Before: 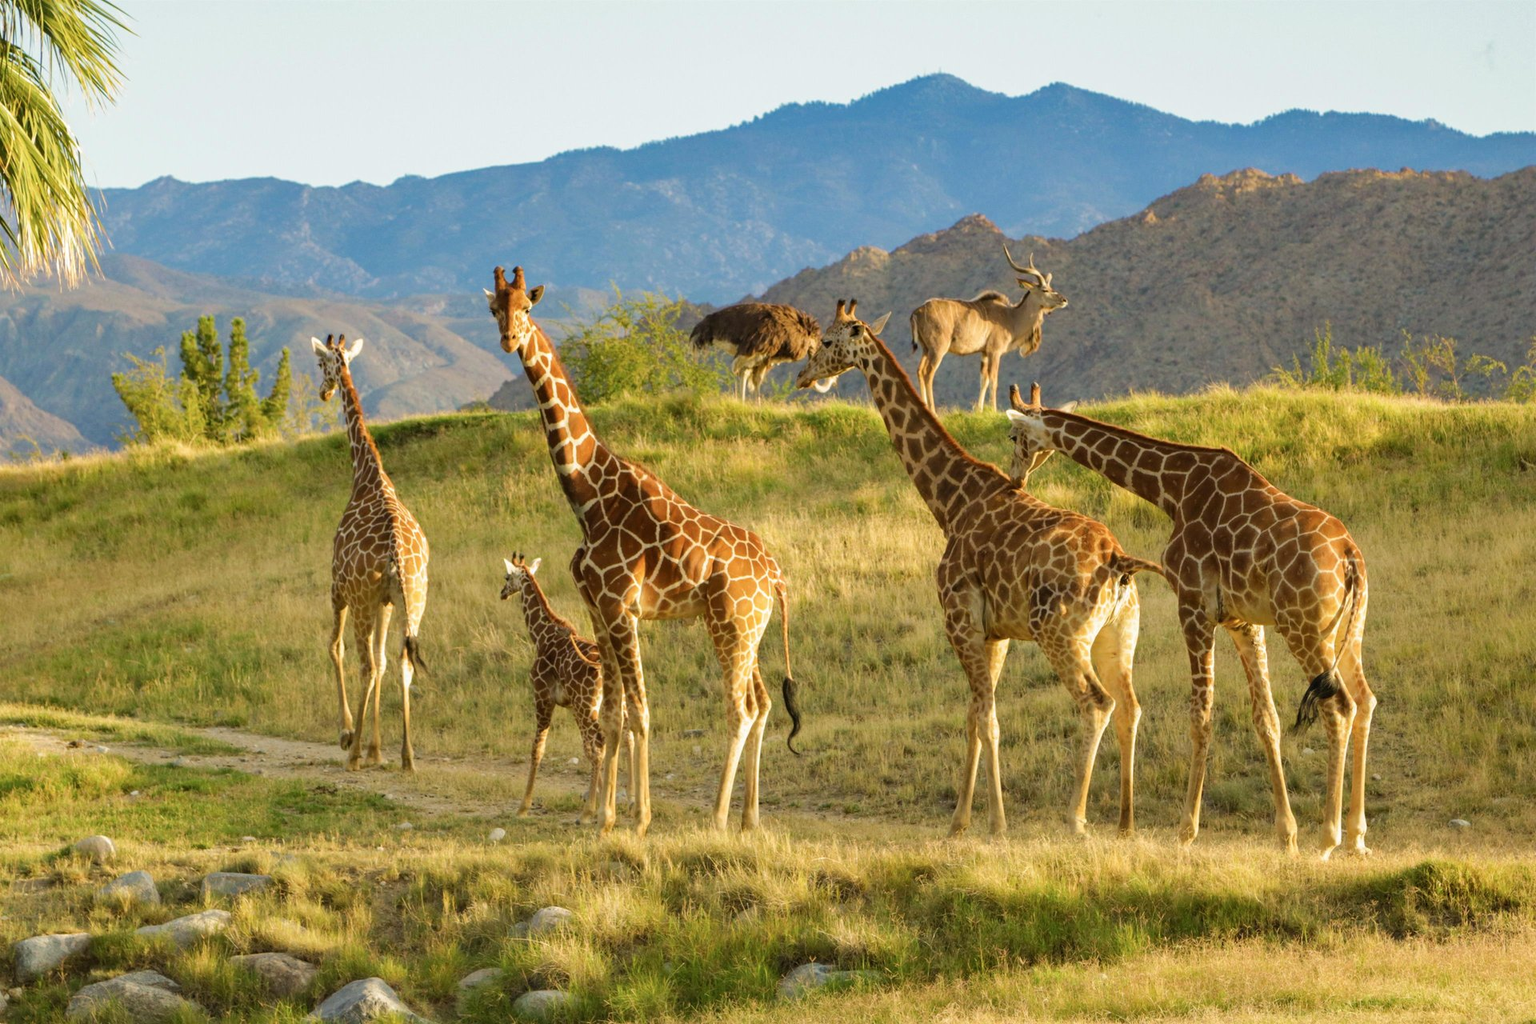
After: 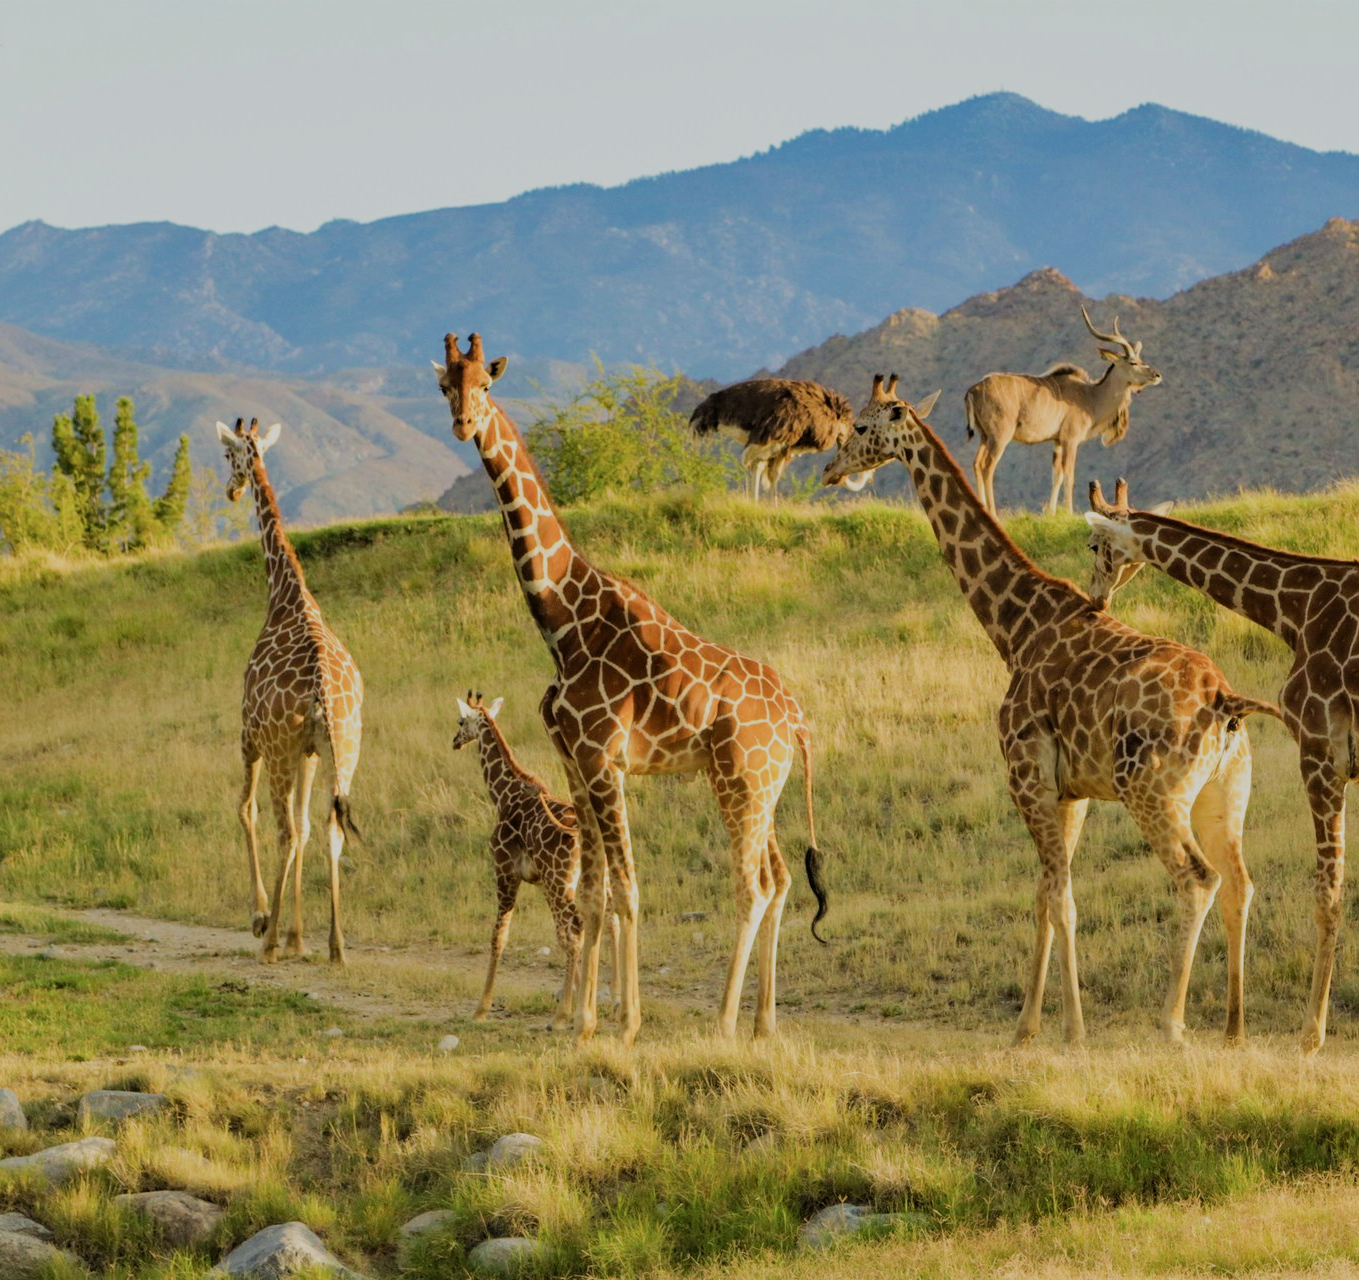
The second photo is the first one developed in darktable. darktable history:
crop and rotate: left 9.061%, right 20.142%
filmic rgb: black relative exposure -7.15 EV, white relative exposure 5.36 EV, hardness 3.02
